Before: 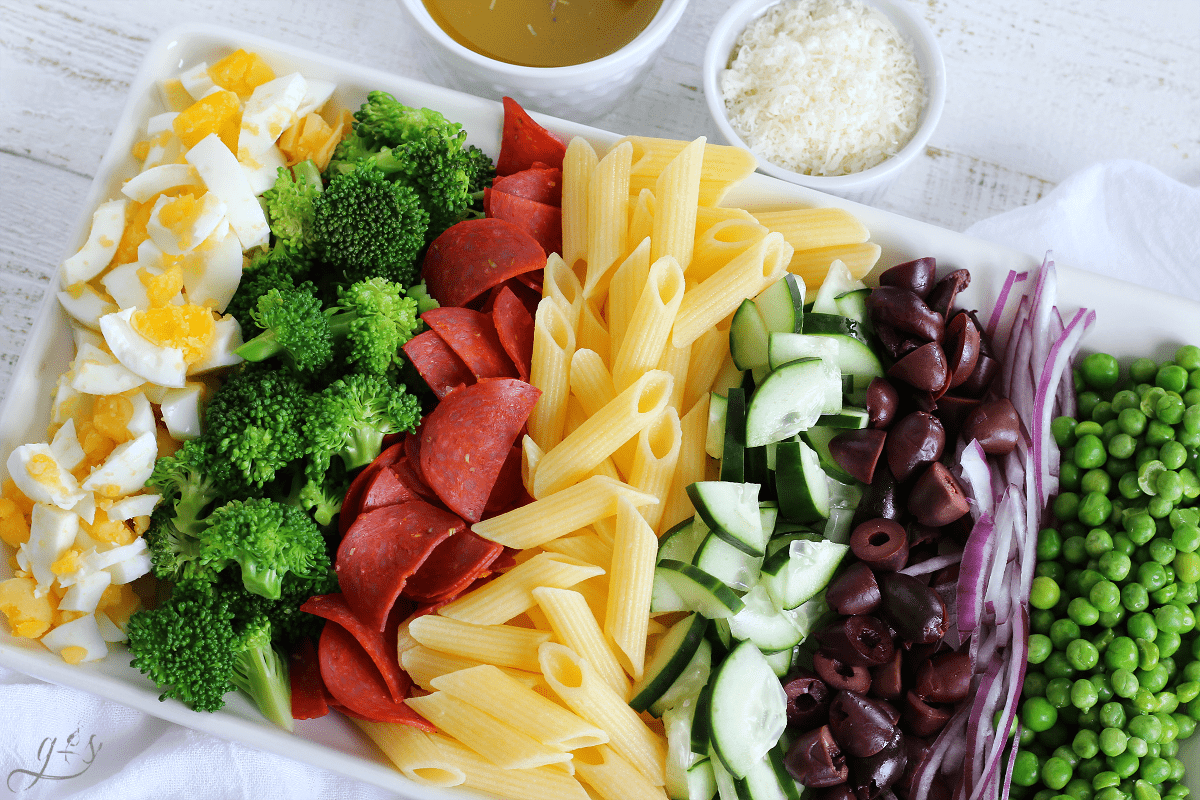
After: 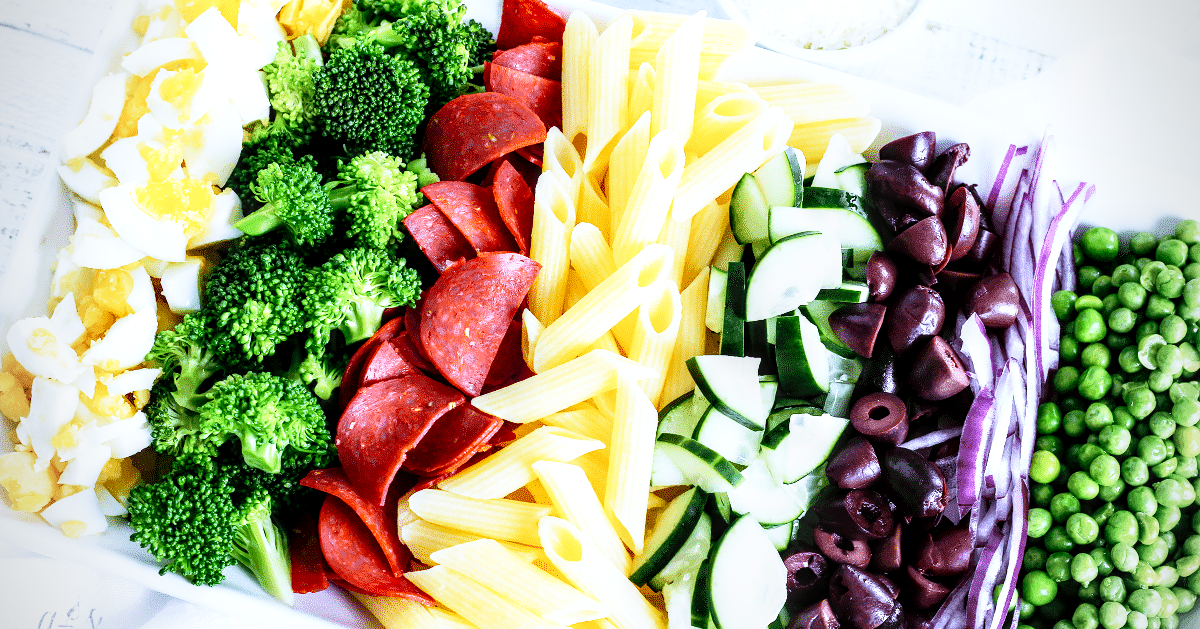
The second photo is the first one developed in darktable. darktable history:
crop and rotate: top 15.774%, bottom 5.506%
local contrast: detail 150%
vignetting: on, module defaults
shadows and highlights: shadows 0, highlights 40
white balance: red 0.871, blue 1.249
base curve: curves: ch0 [(0, 0) (0.012, 0.01) (0.073, 0.168) (0.31, 0.711) (0.645, 0.957) (1, 1)], preserve colors none
